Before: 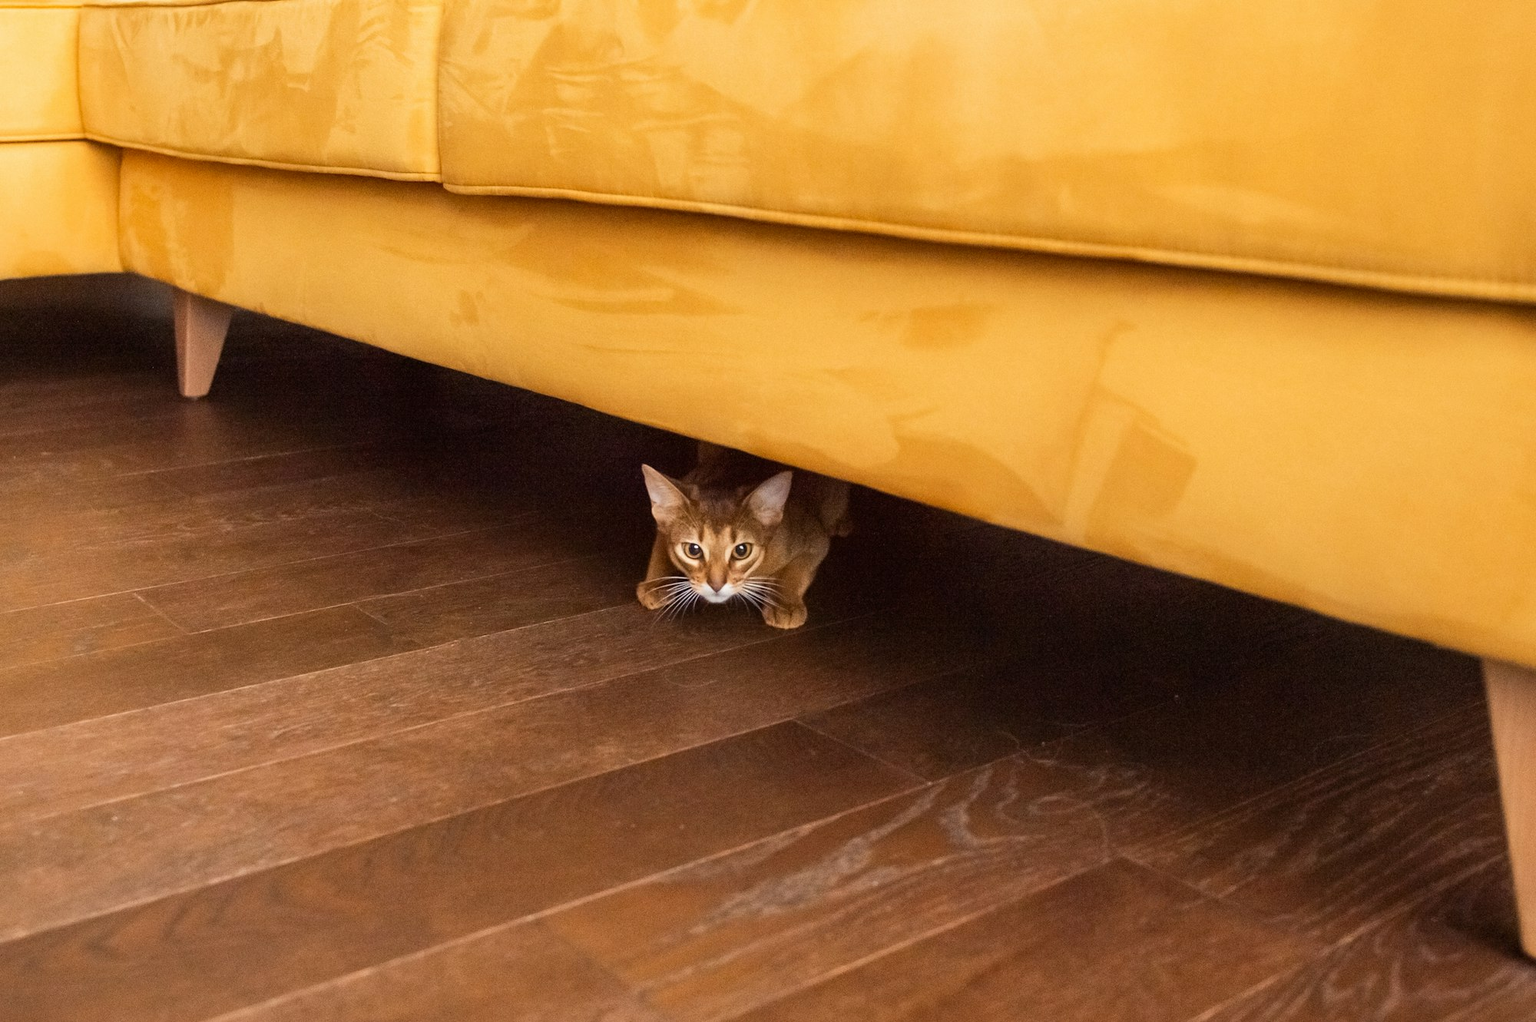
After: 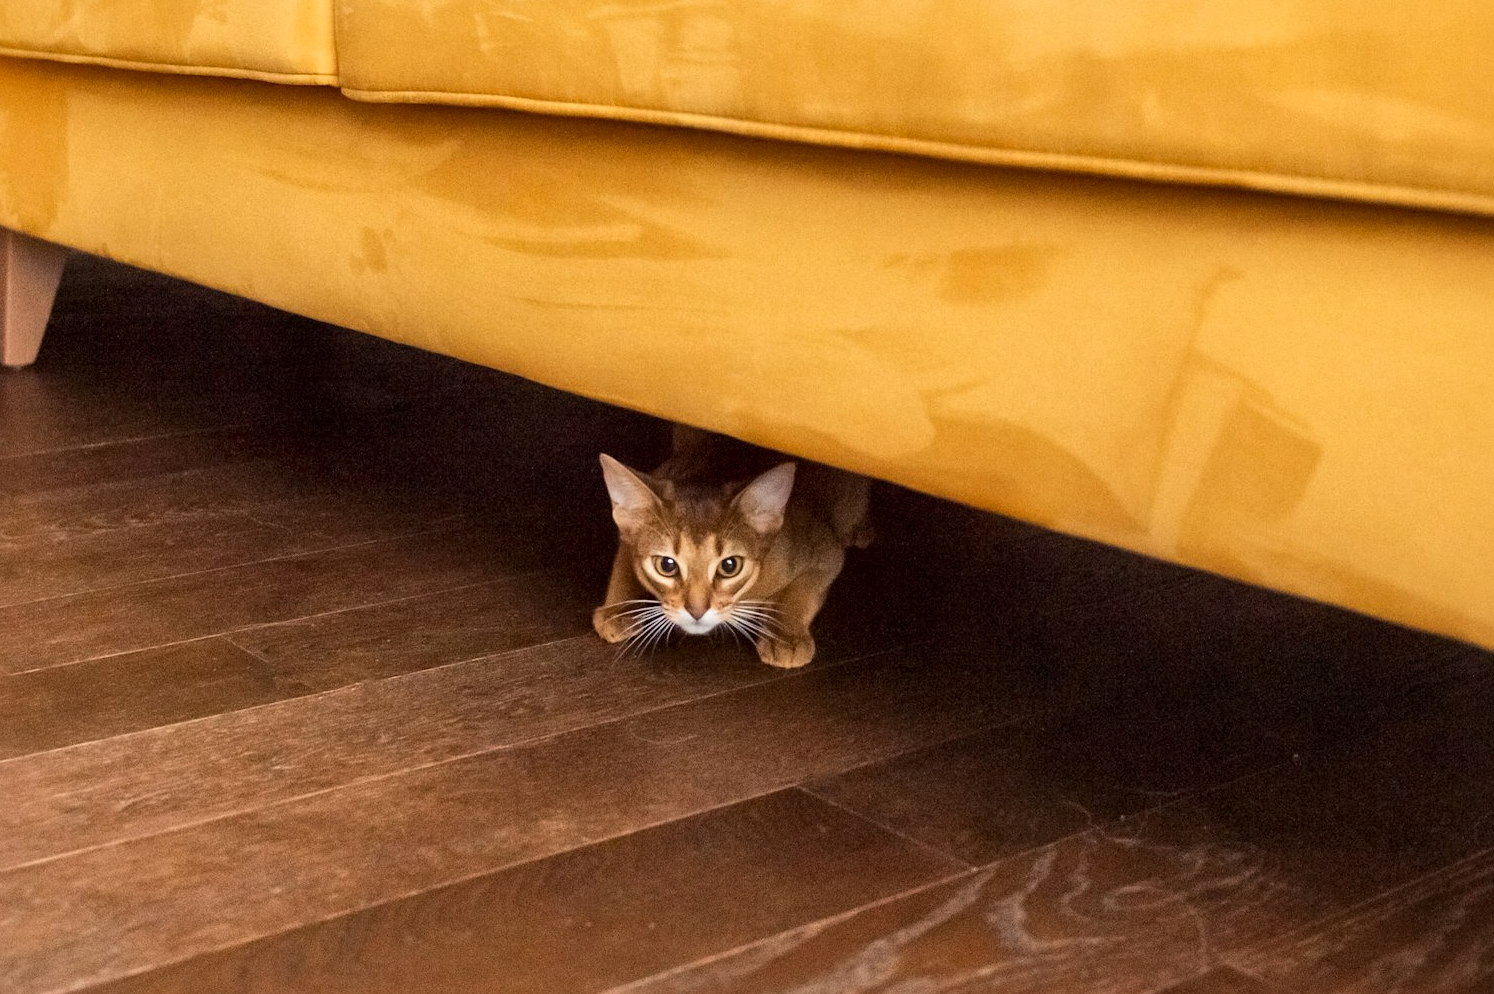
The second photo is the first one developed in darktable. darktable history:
local contrast: mode bilateral grid, contrast 20, coarseness 50, detail 140%, midtone range 0.2
white balance: emerald 1
crop and rotate: left 11.831%, top 11.346%, right 13.429%, bottom 13.899%
